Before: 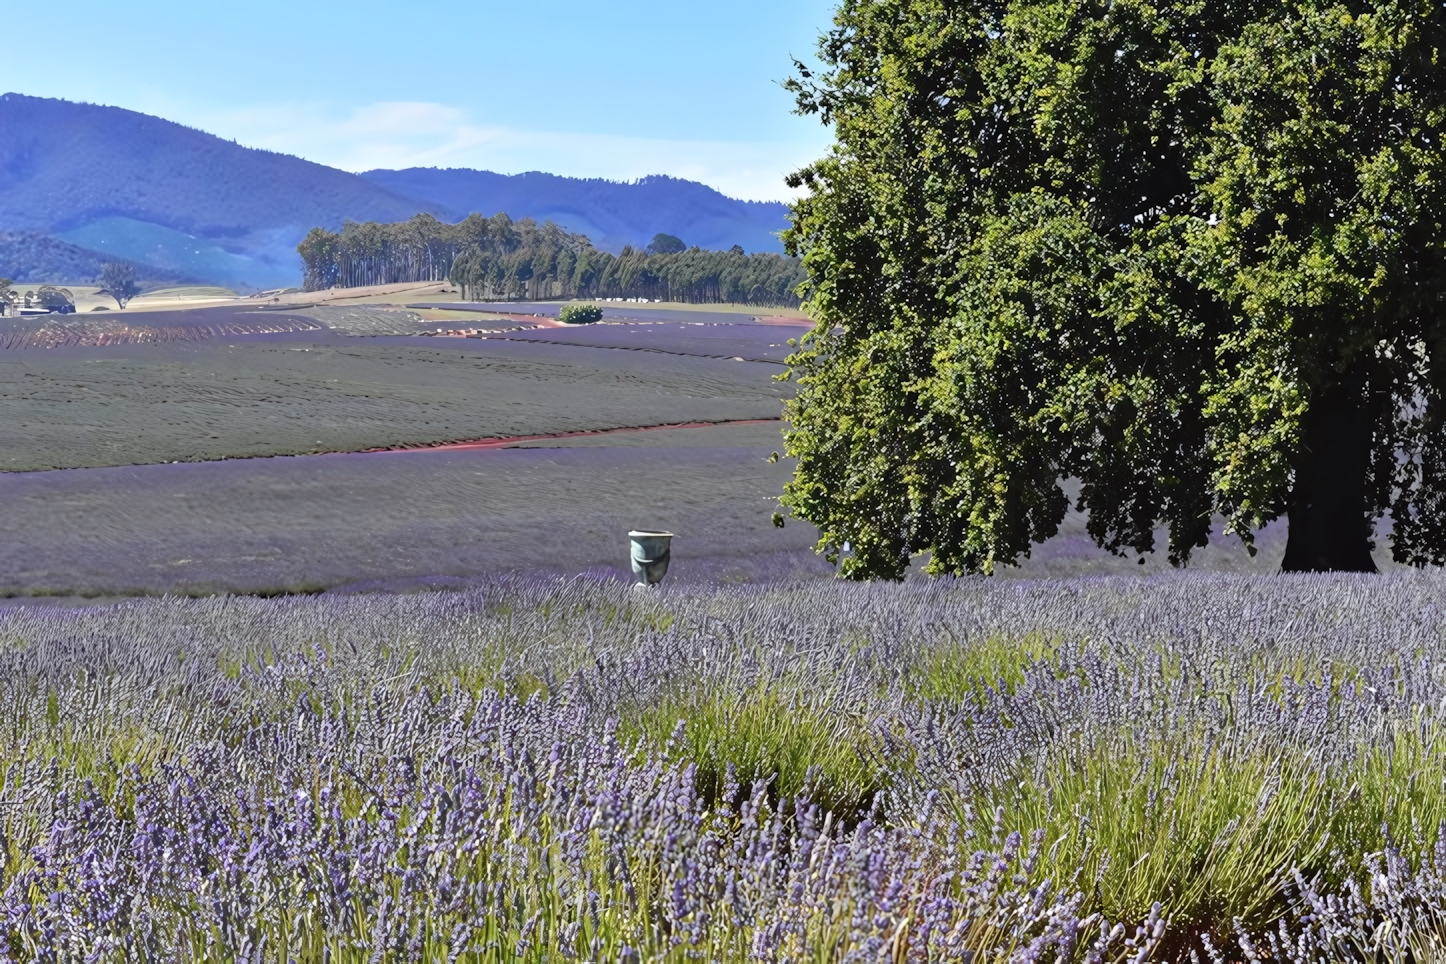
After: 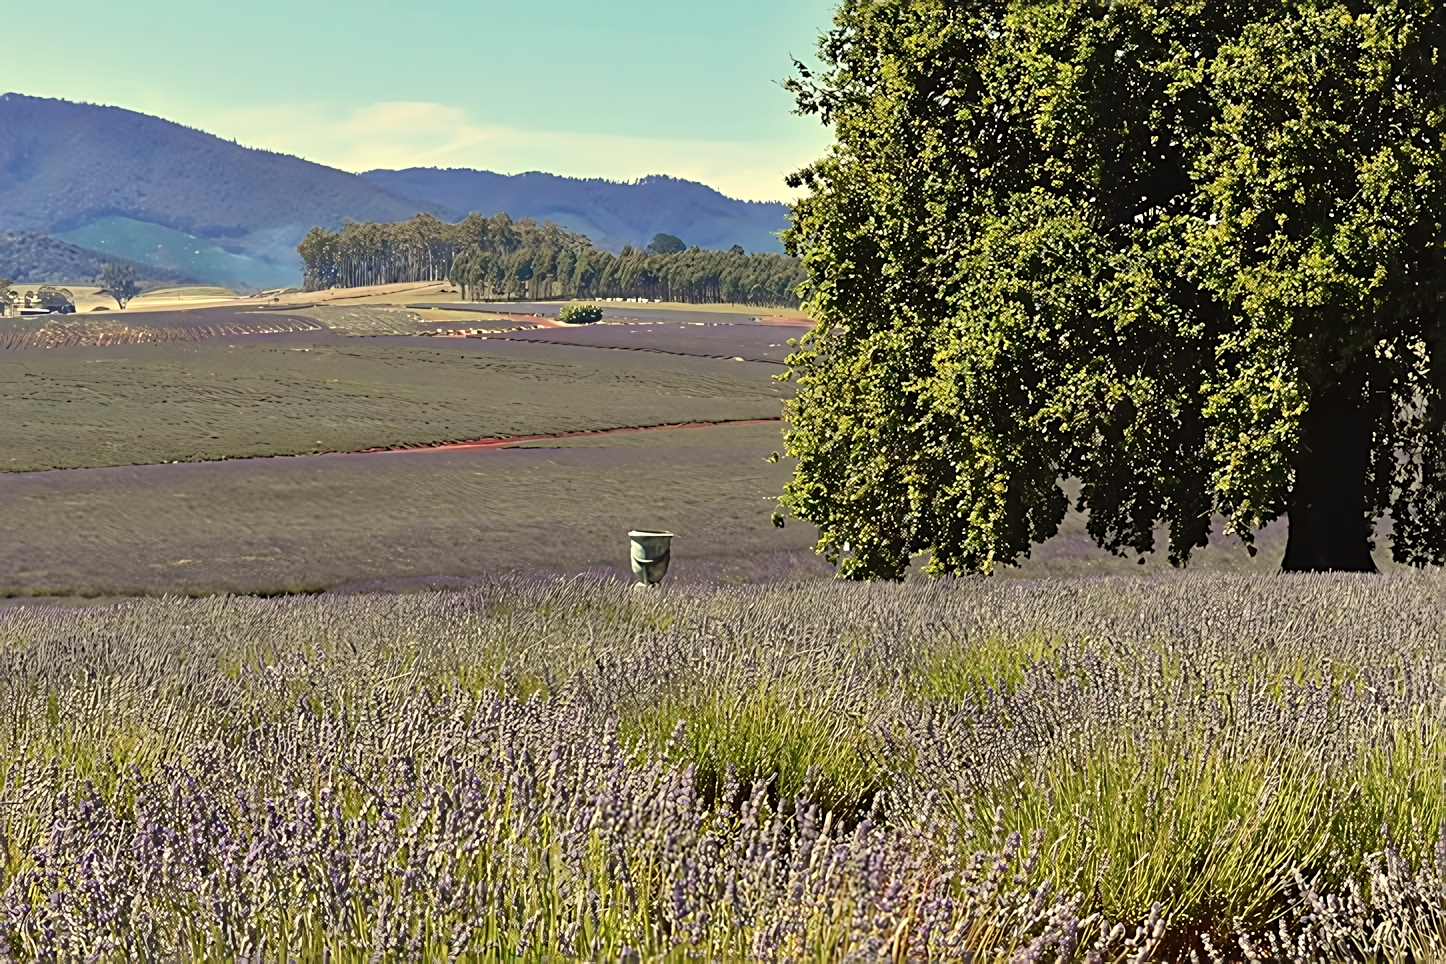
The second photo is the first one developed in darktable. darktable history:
sharpen: radius 2.767
white balance: red 1.08, blue 0.791
